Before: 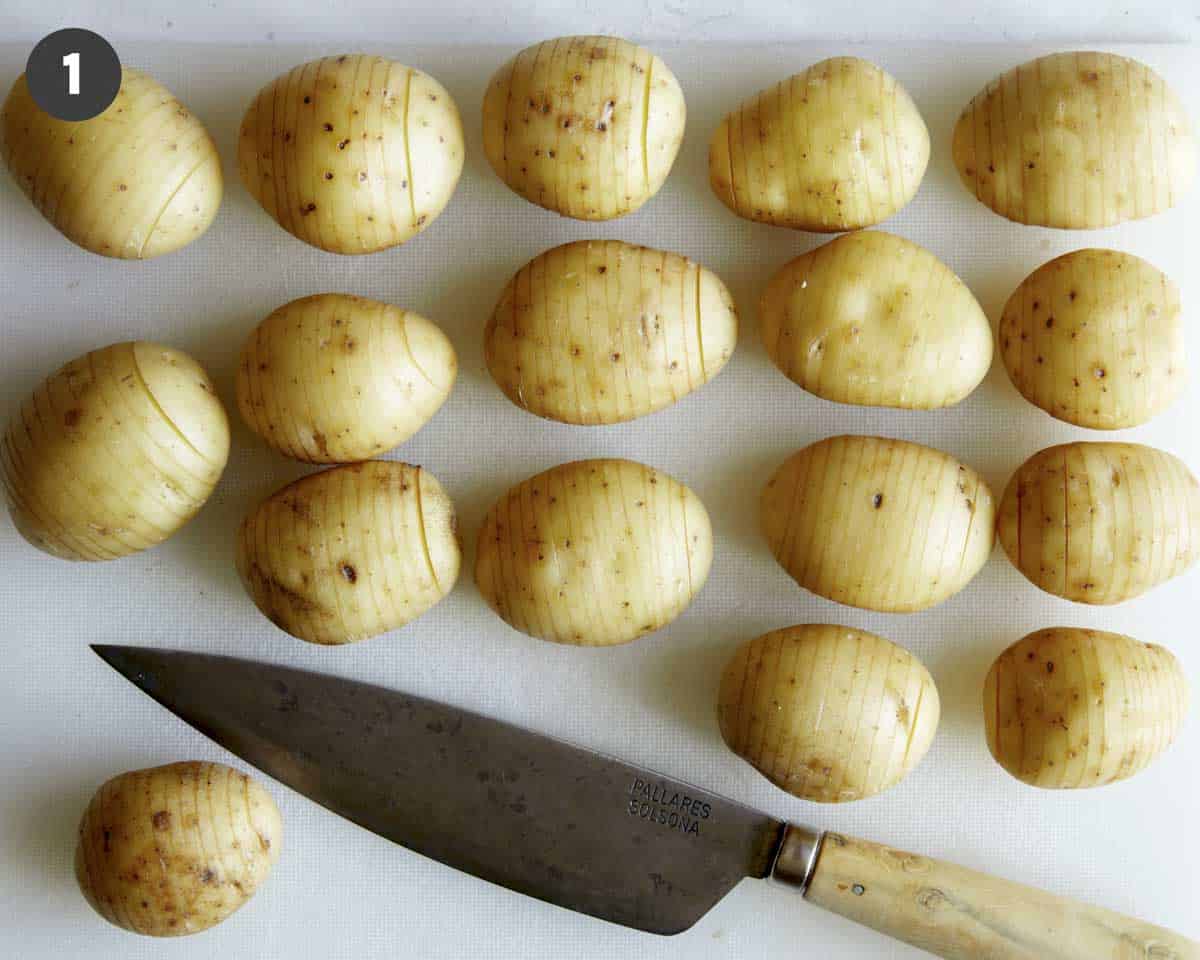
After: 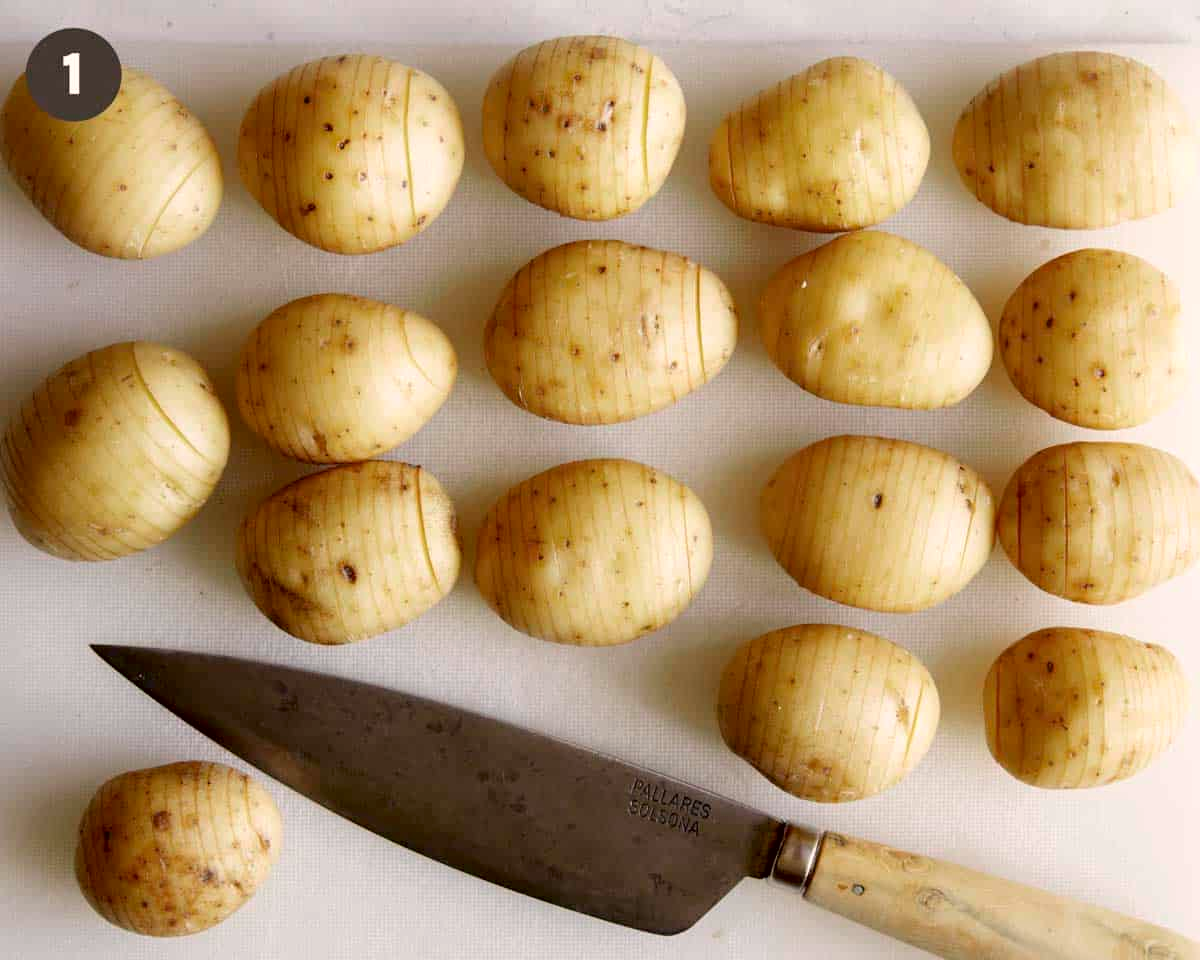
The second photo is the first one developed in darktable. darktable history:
color correction: highlights a* 6.61, highlights b* 7.83, shadows a* 5.46, shadows b* 7.22, saturation 0.875
